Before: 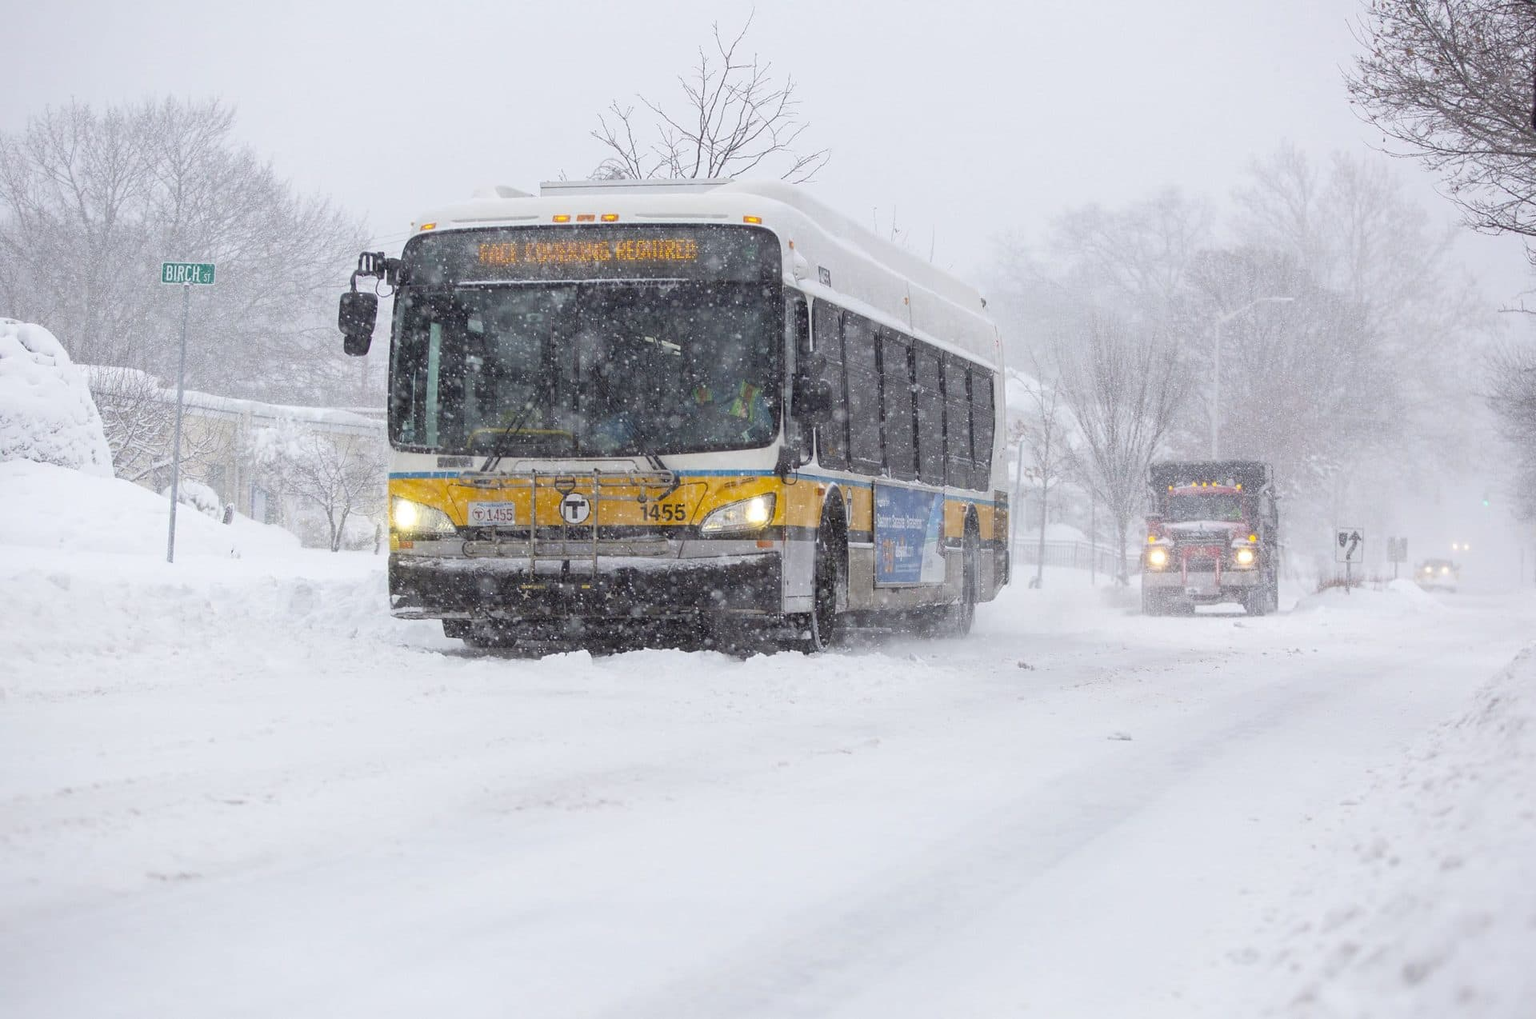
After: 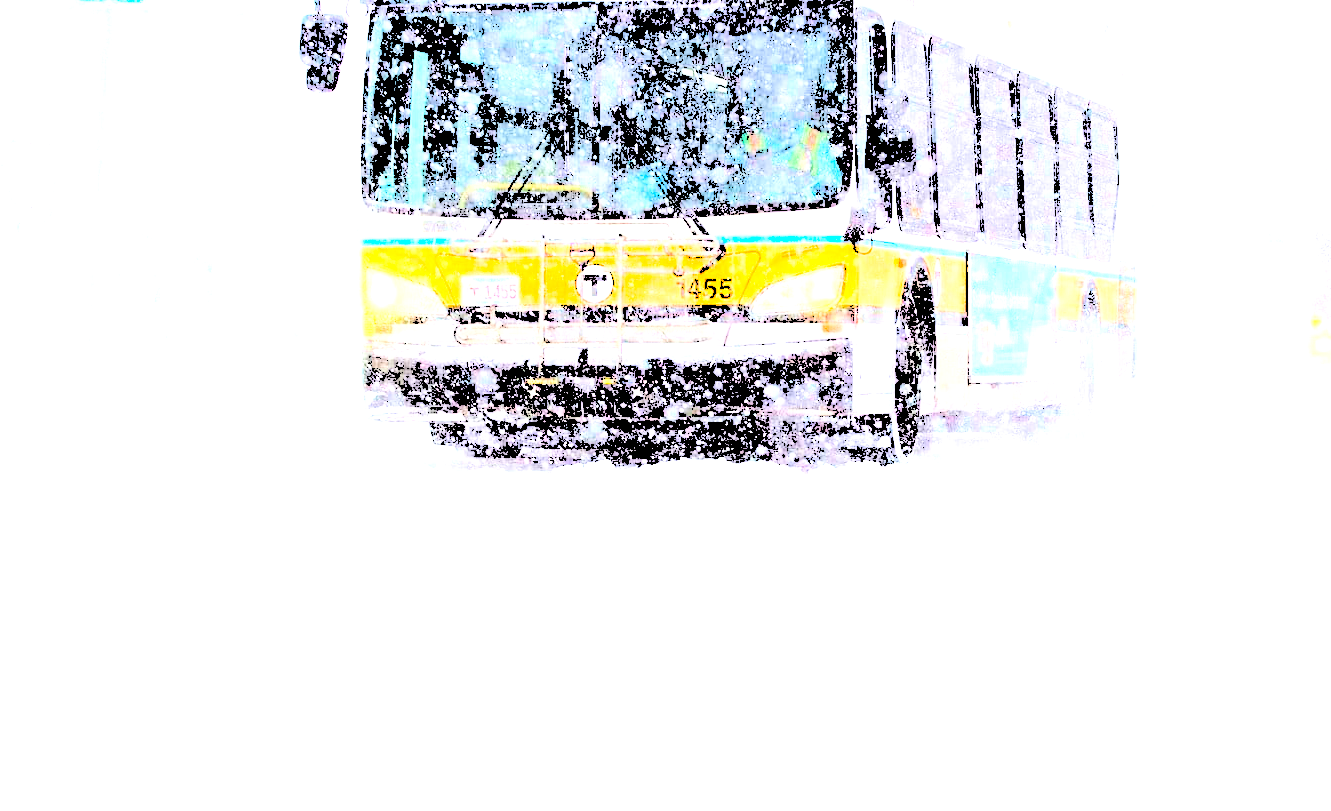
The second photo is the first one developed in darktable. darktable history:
crop: left 6.488%, top 27.668%, right 24.183%, bottom 8.656%
shadows and highlights: shadows 25, highlights -25
color balance rgb: shadows lift › luminance -20%, power › hue 72.24°, highlights gain › luminance 15%, global offset › hue 171.6°, perceptual saturation grading › highlights -15%, perceptual saturation grading › shadows 25%, global vibrance 35%, contrast 10%
levels: levels [0.246, 0.246, 0.506]
